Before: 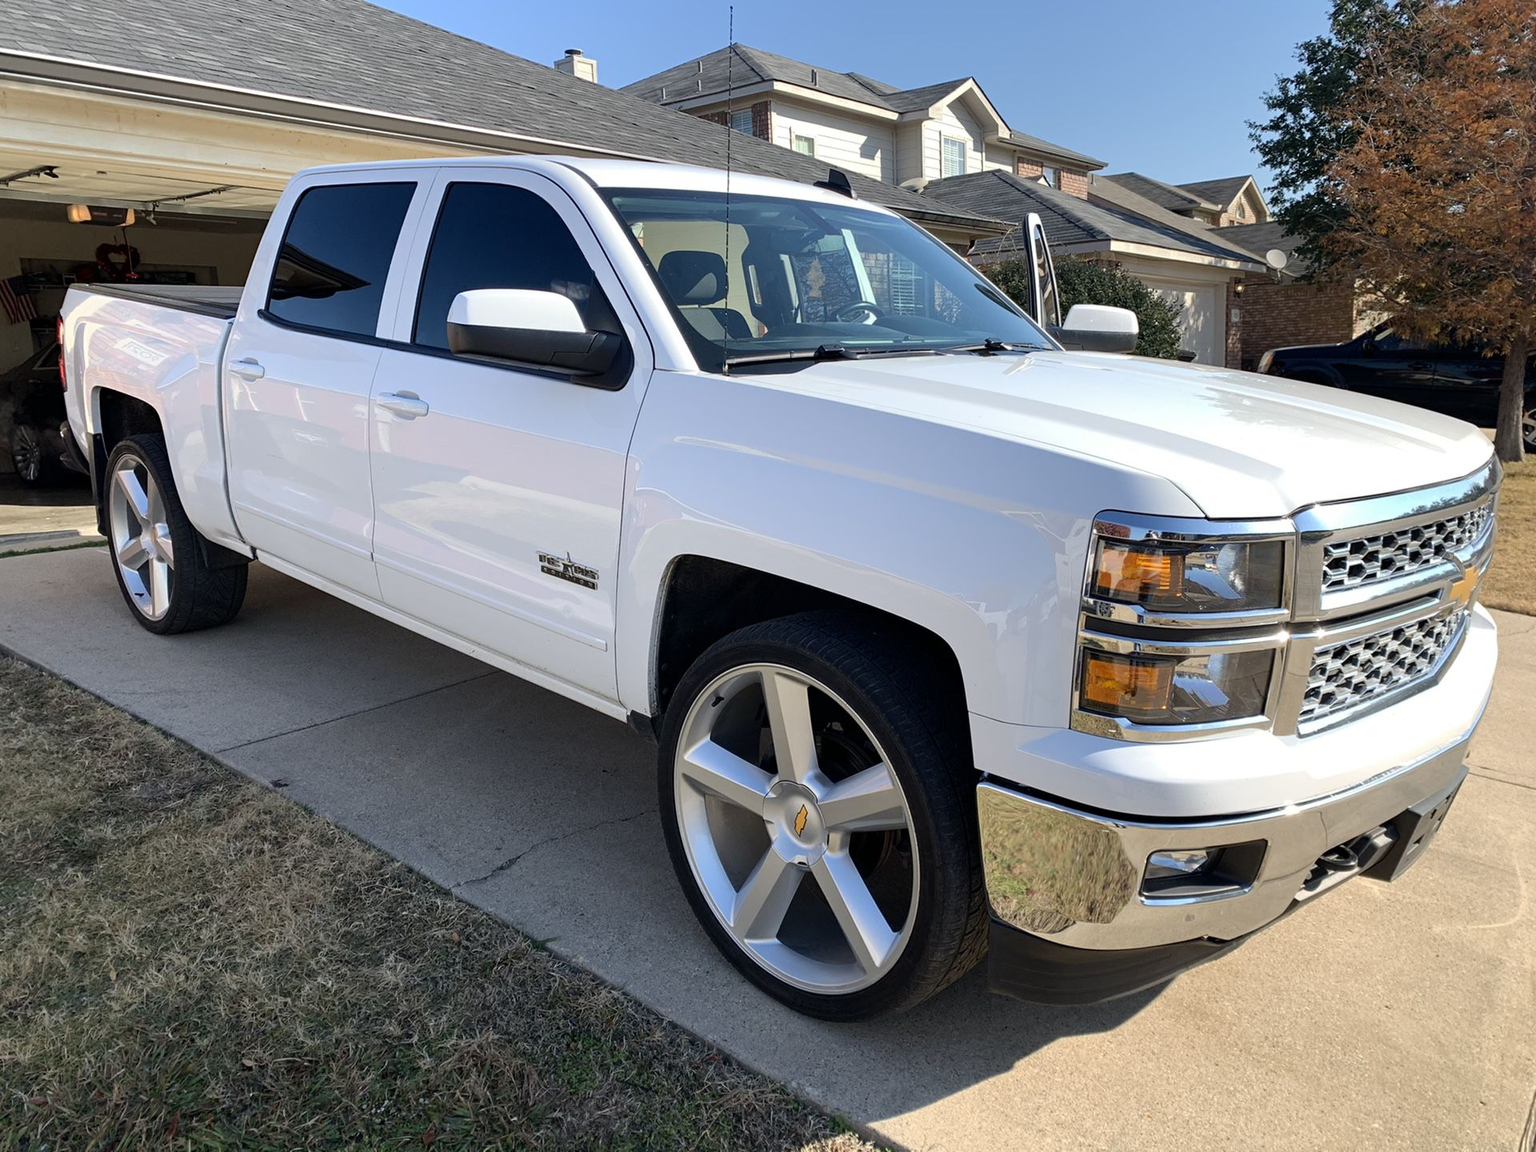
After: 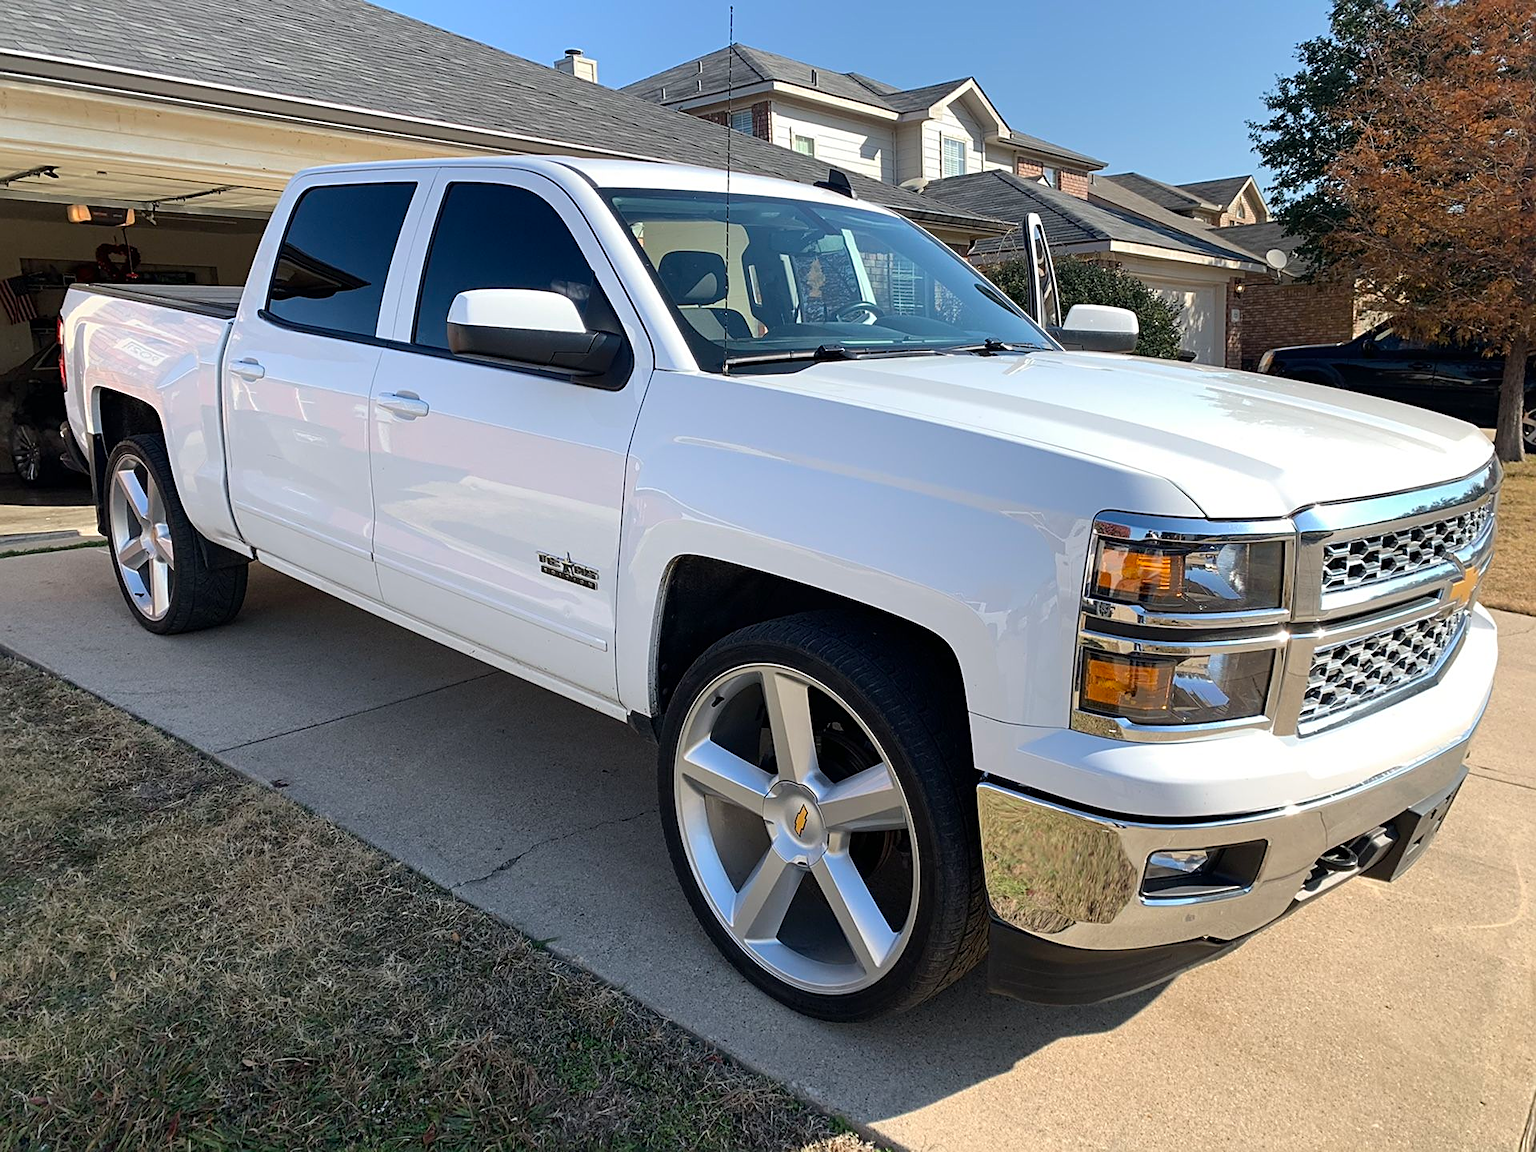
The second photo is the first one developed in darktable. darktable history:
sharpen: amount 0.47
